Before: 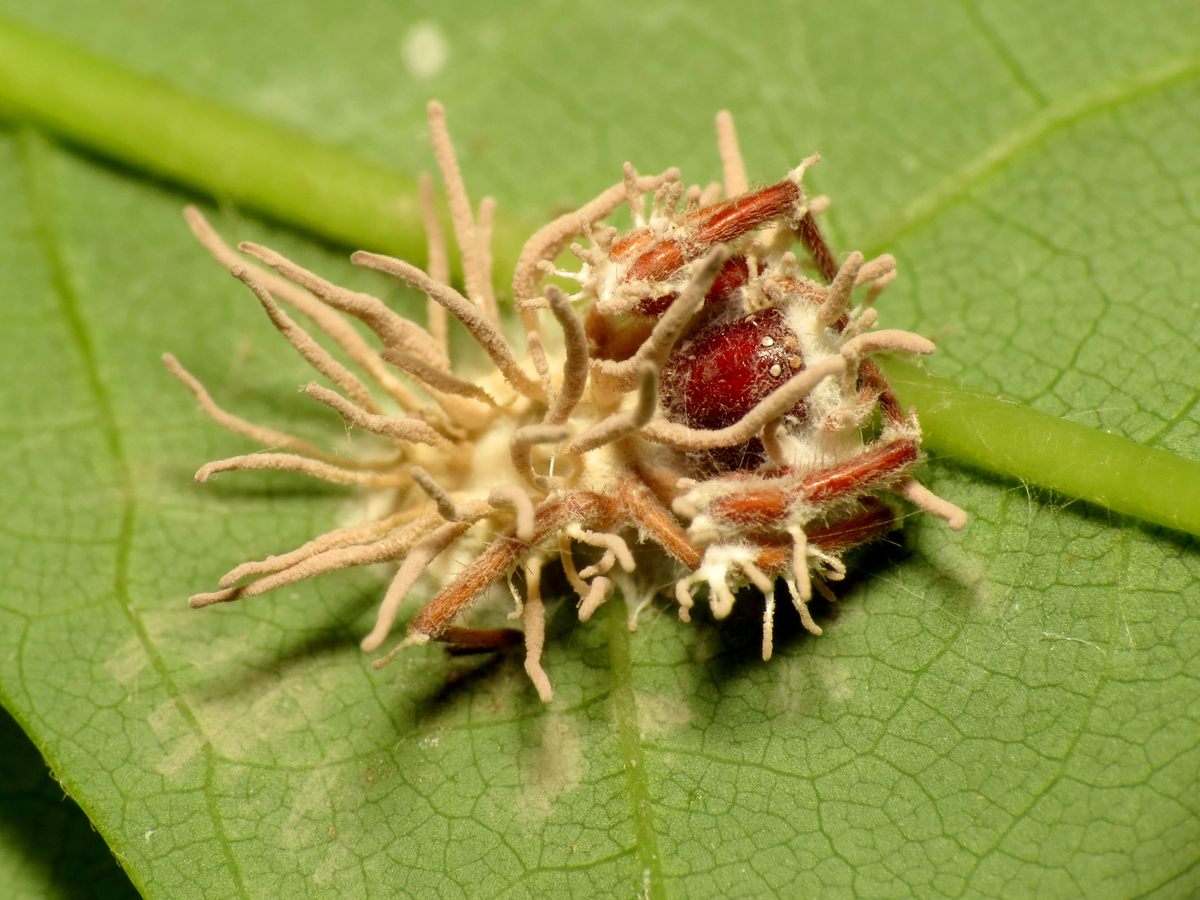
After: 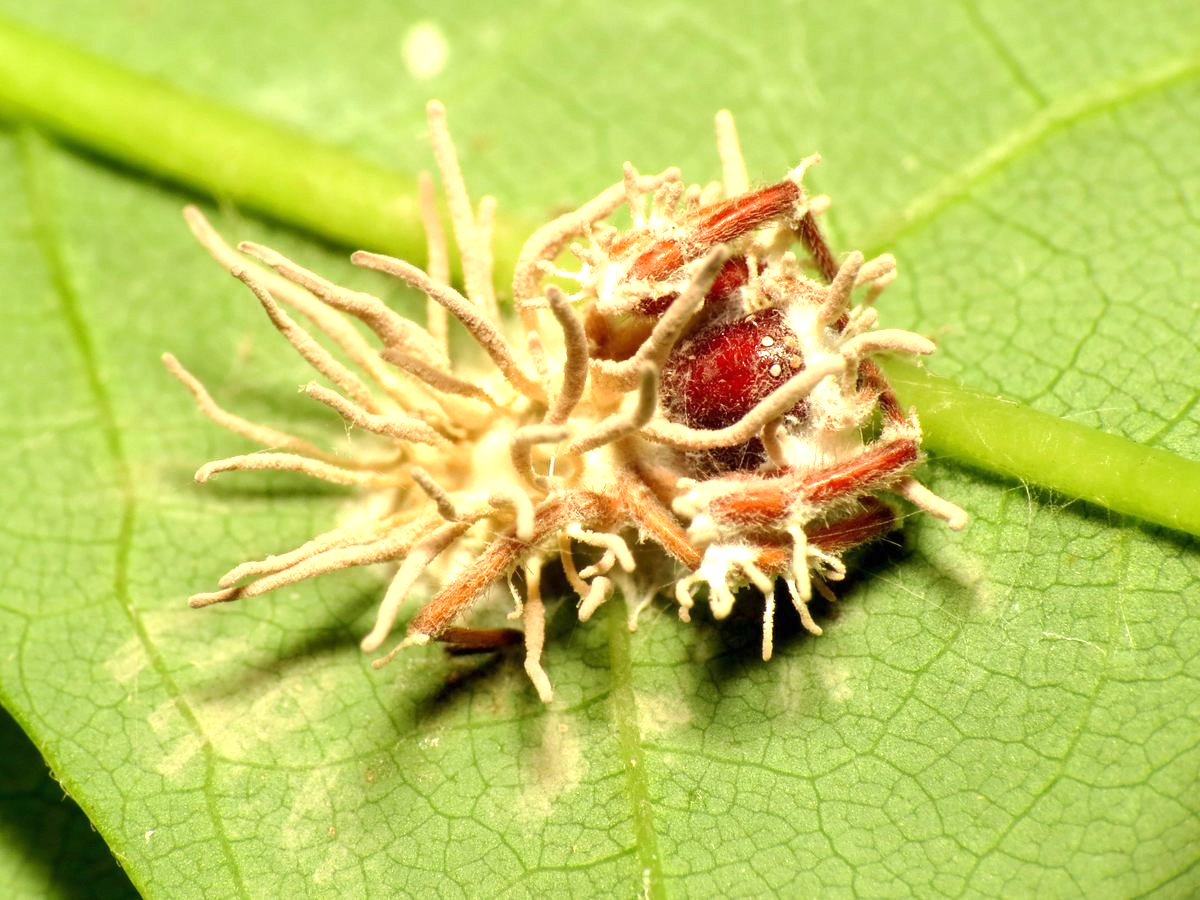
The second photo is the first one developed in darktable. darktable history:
exposure: black level correction 0, exposure 0.89 EV, compensate highlight preservation false
